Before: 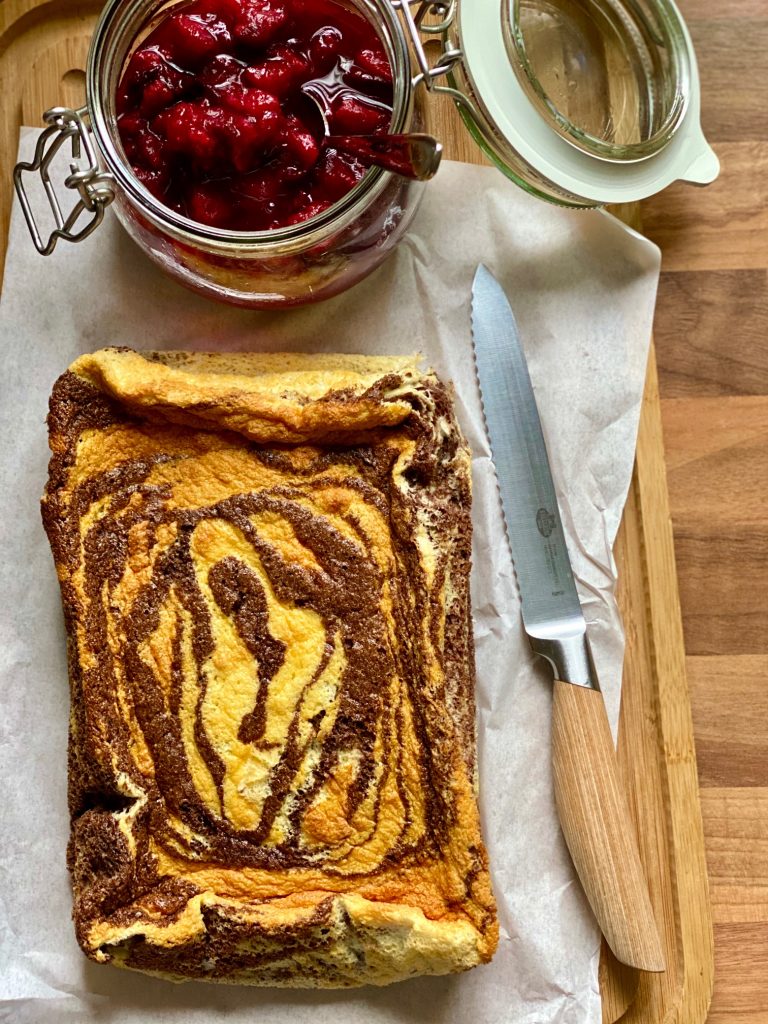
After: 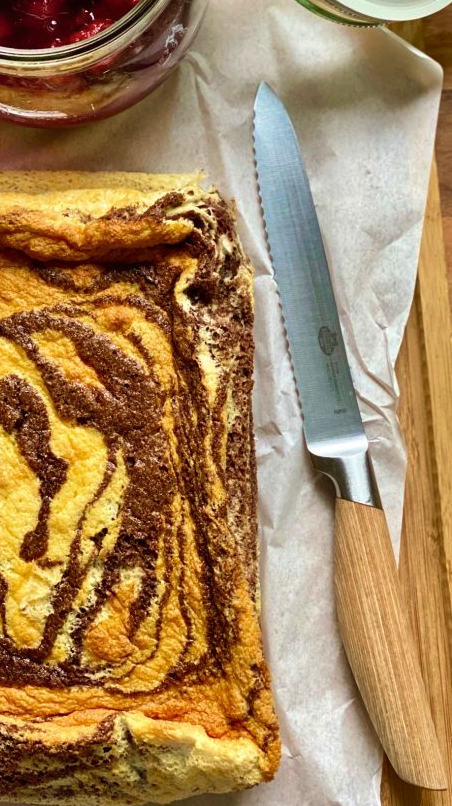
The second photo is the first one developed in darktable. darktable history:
crop and rotate: left 28.502%, top 17.817%, right 12.64%, bottom 3.406%
shadows and highlights: shadows 61.31, soften with gaussian
velvia: on, module defaults
